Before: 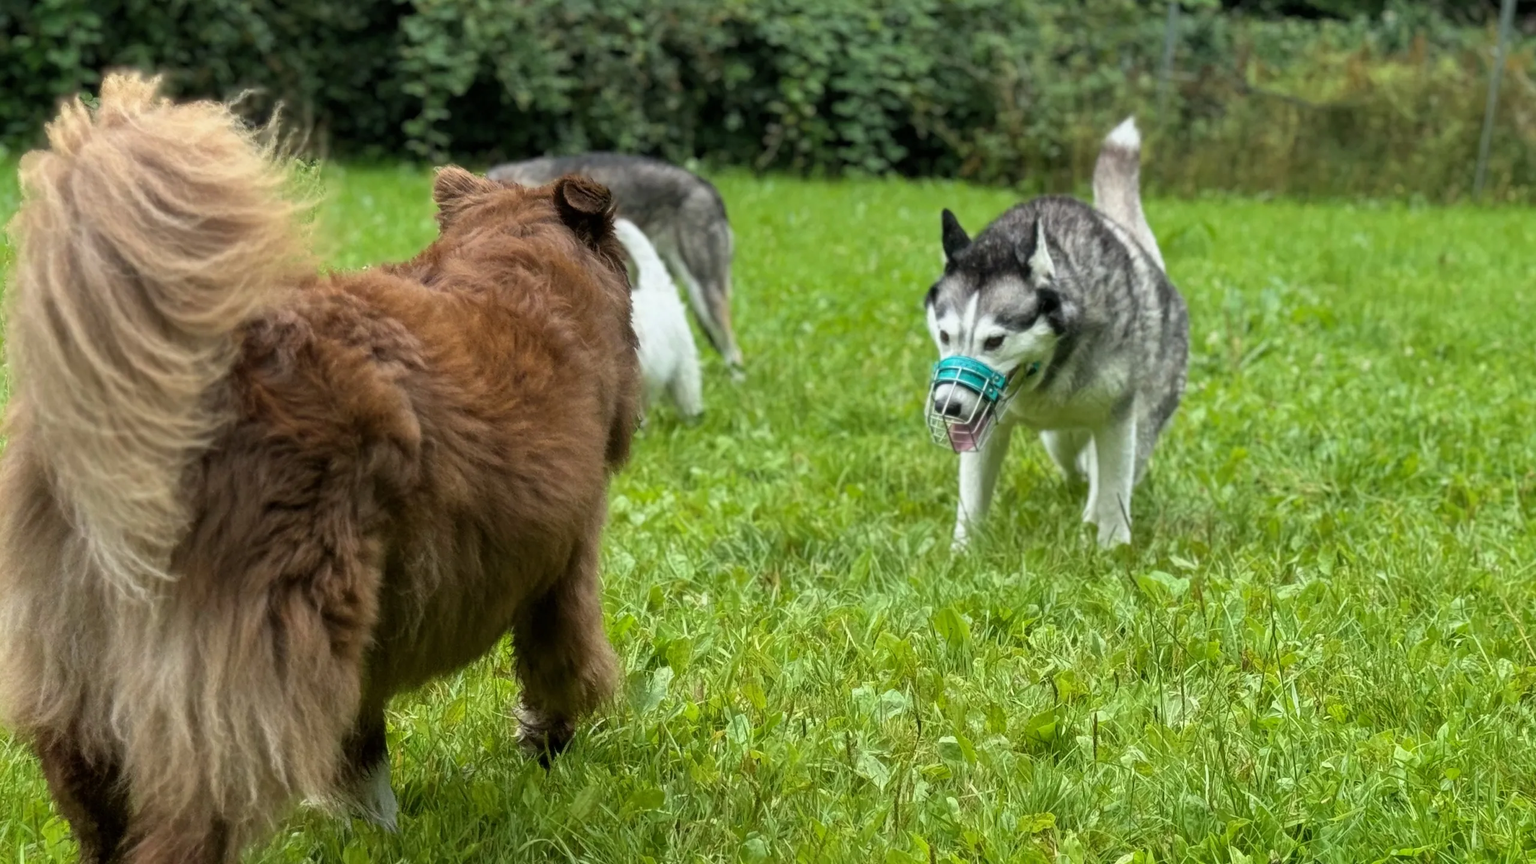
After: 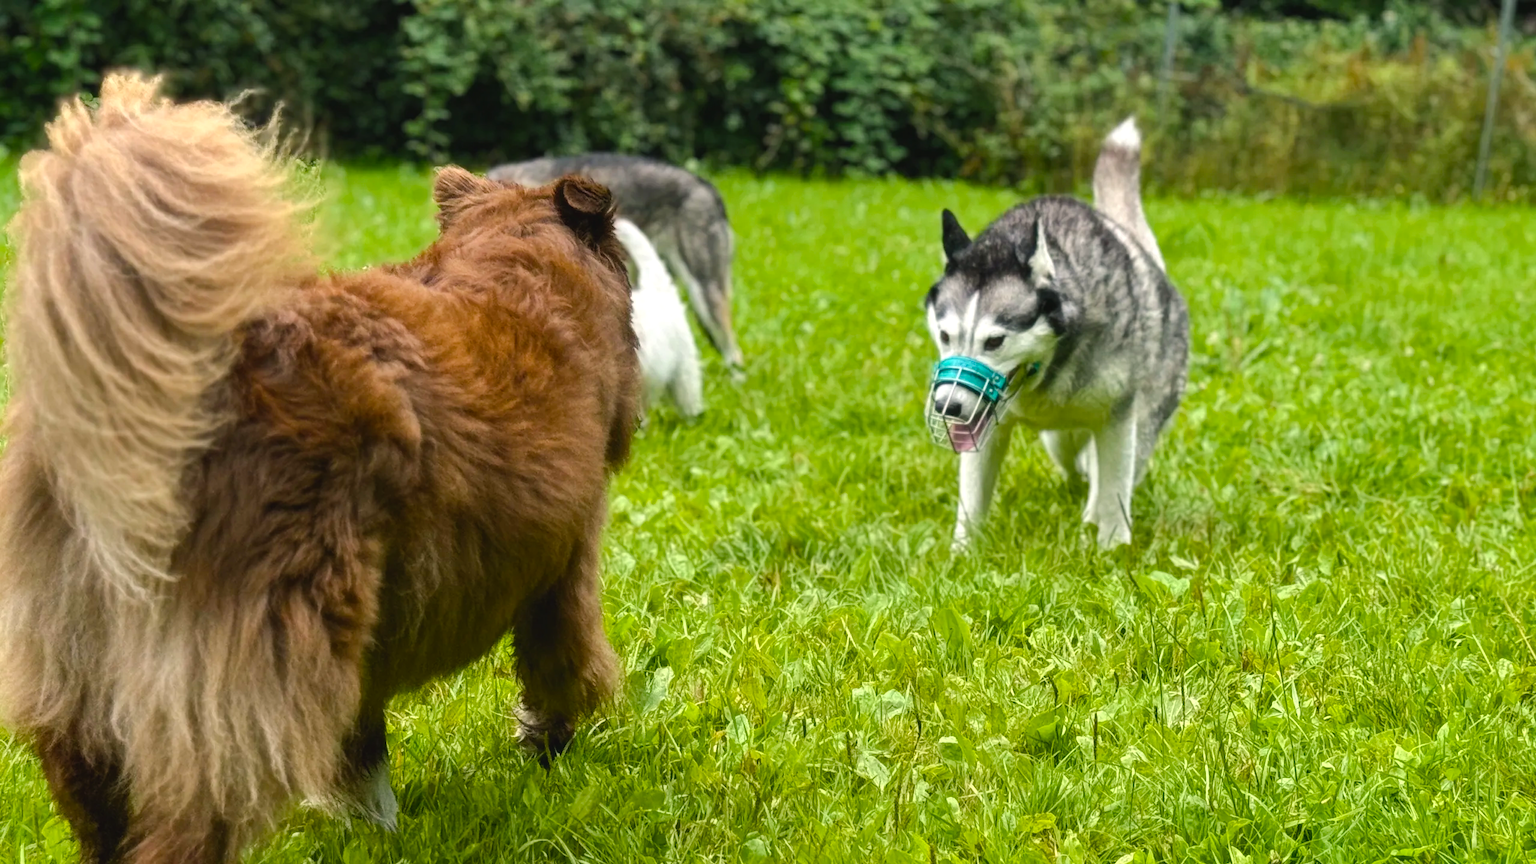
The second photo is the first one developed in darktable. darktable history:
color balance rgb: highlights gain › chroma 1.391%, highlights gain › hue 51.67°, global offset › luminance 0.485%, perceptual saturation grading › global saturation 27.578%, perceptual saturation grading › highlights -25.914%, perceptual saturation grading › shadows 24.989%, perceptual brilliance grading › highlights 6.795%, perceptual brilliance grading › mid-tones 17.602%, perceptual brilliance grading › shadows -5.174%, global vibrance 10.016%
